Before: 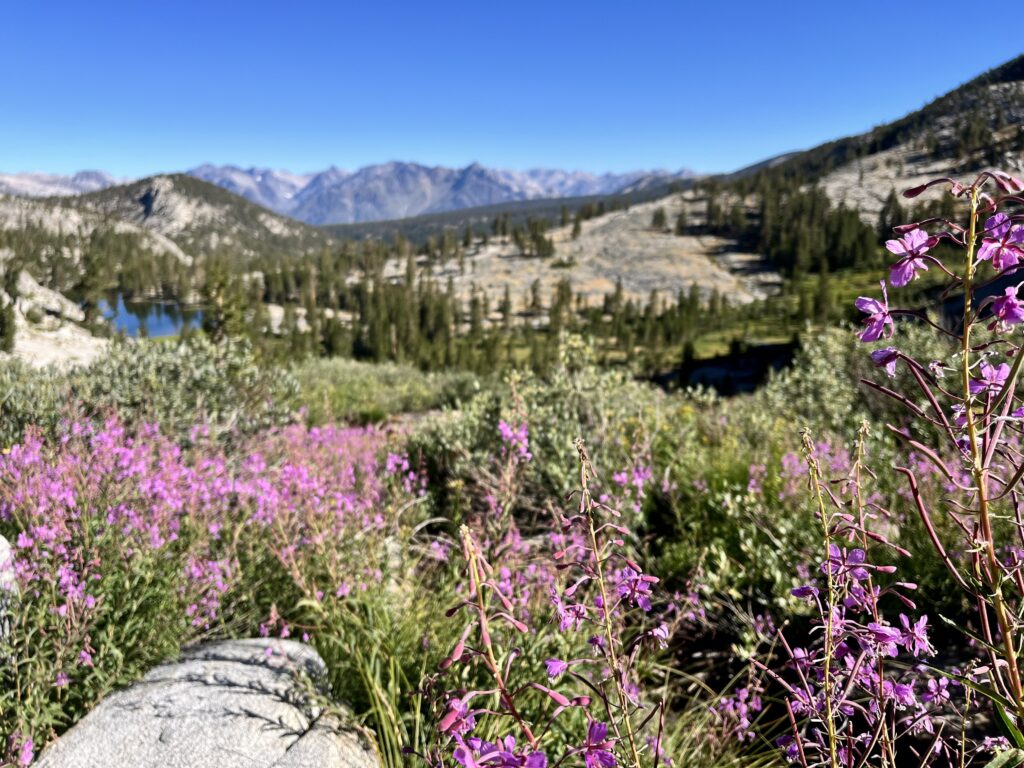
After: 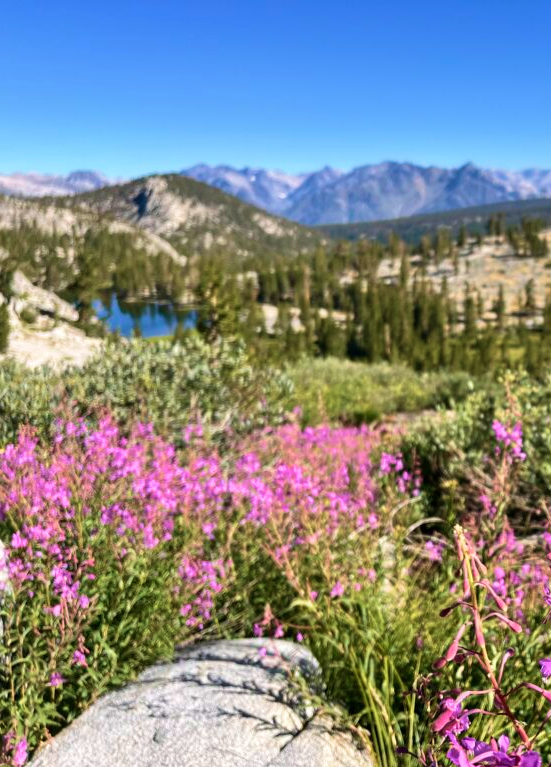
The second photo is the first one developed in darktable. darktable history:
crop: left 0.587%, right 45.588%, bottom 0.086%
velvia: strength 45%
